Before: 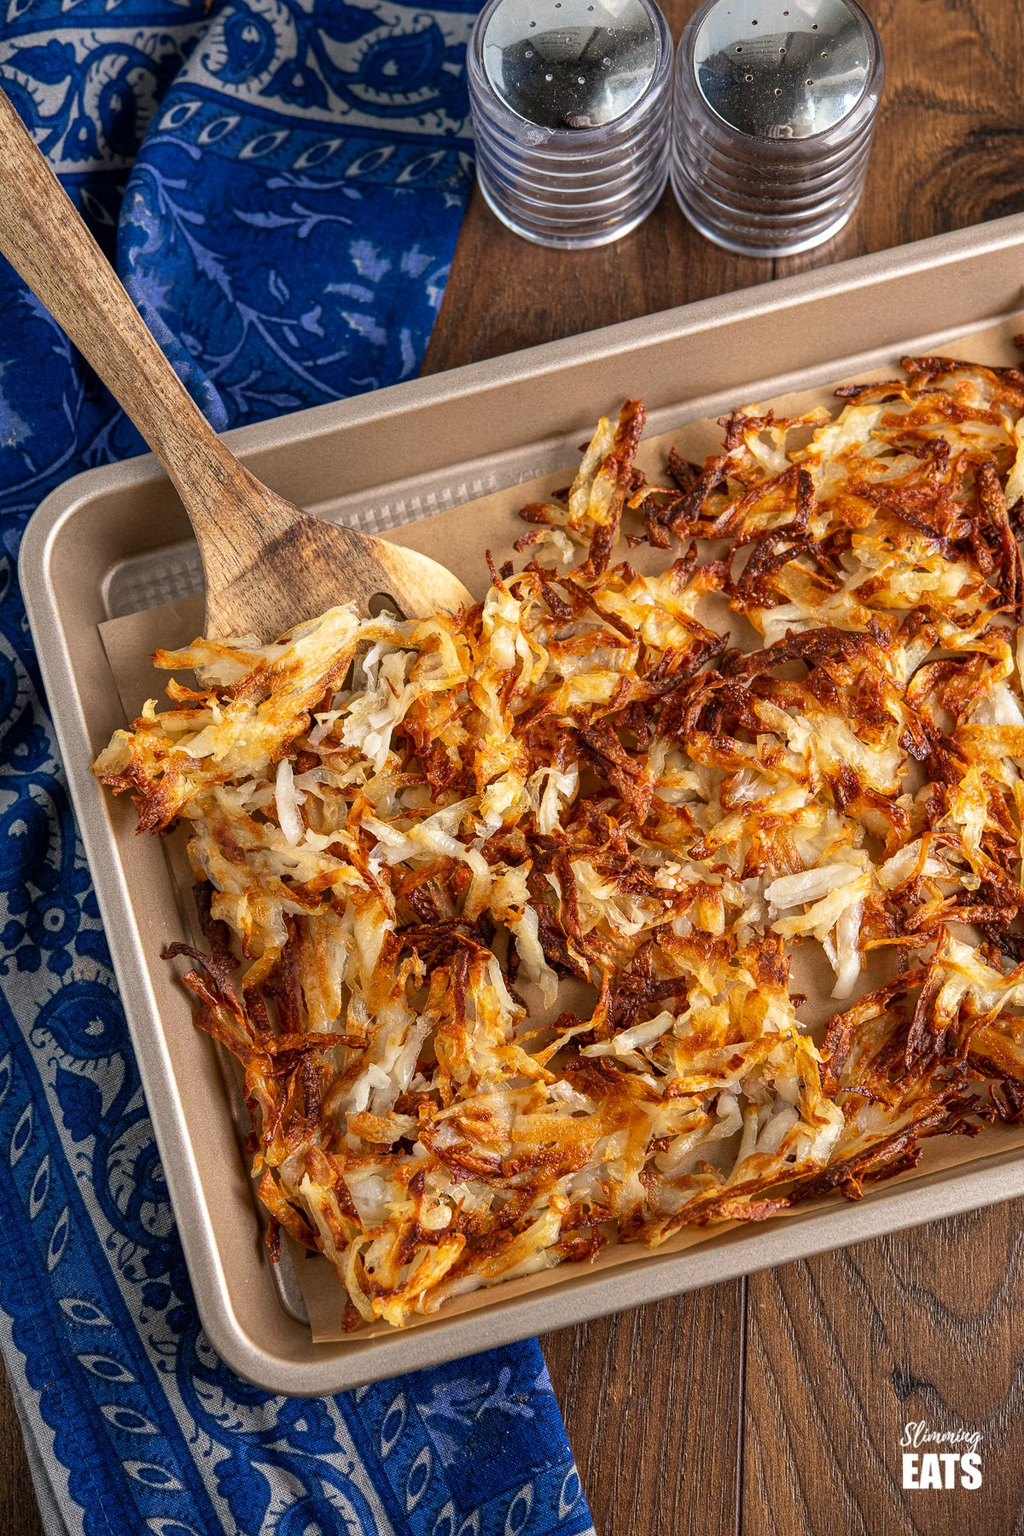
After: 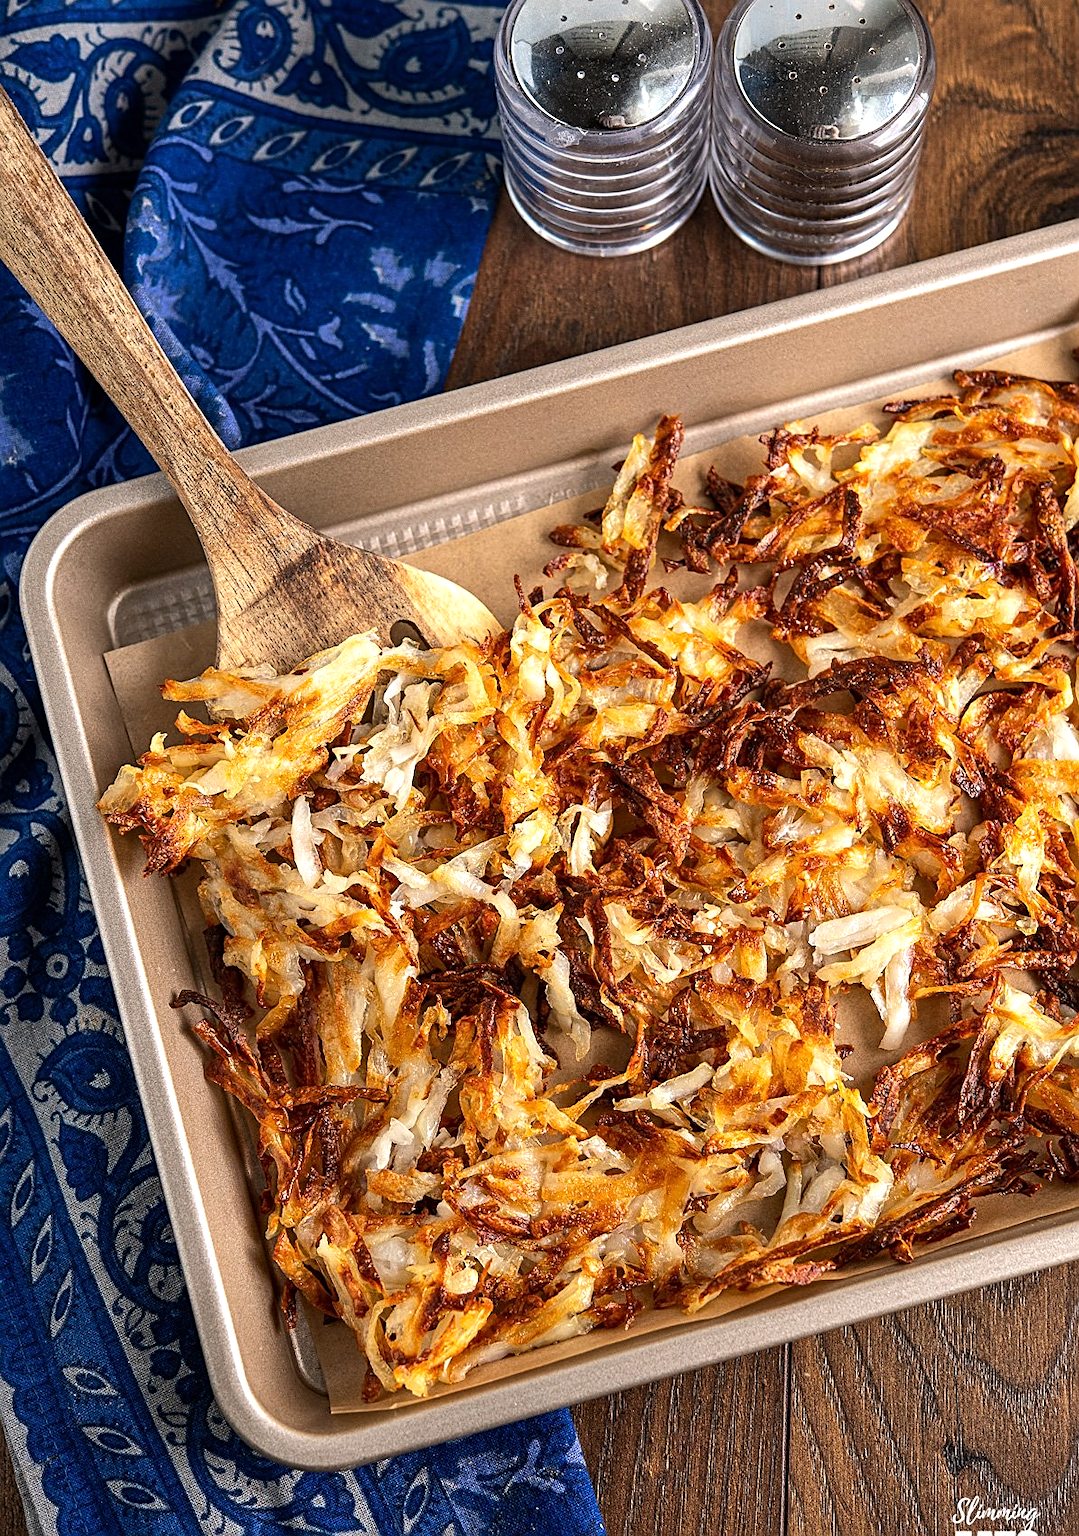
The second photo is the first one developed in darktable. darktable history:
crop: top 0.448%, right 0.264%, bottom 5.045%
sharpen: on, module defaults
tone equalizer: -8 EV -0.417 EV, -7 EV -0.389 EV, -6 EV -0.333 EV, -5 EV -0.222 EV, -3 EV 0.222 EV, -2 EV 0.333 EV, -1 EV 0.389 EV, +0 EV 0.417 EV, edges refinement/feathering 500, mask exposure compensation -1.57 EV, preserve details no
